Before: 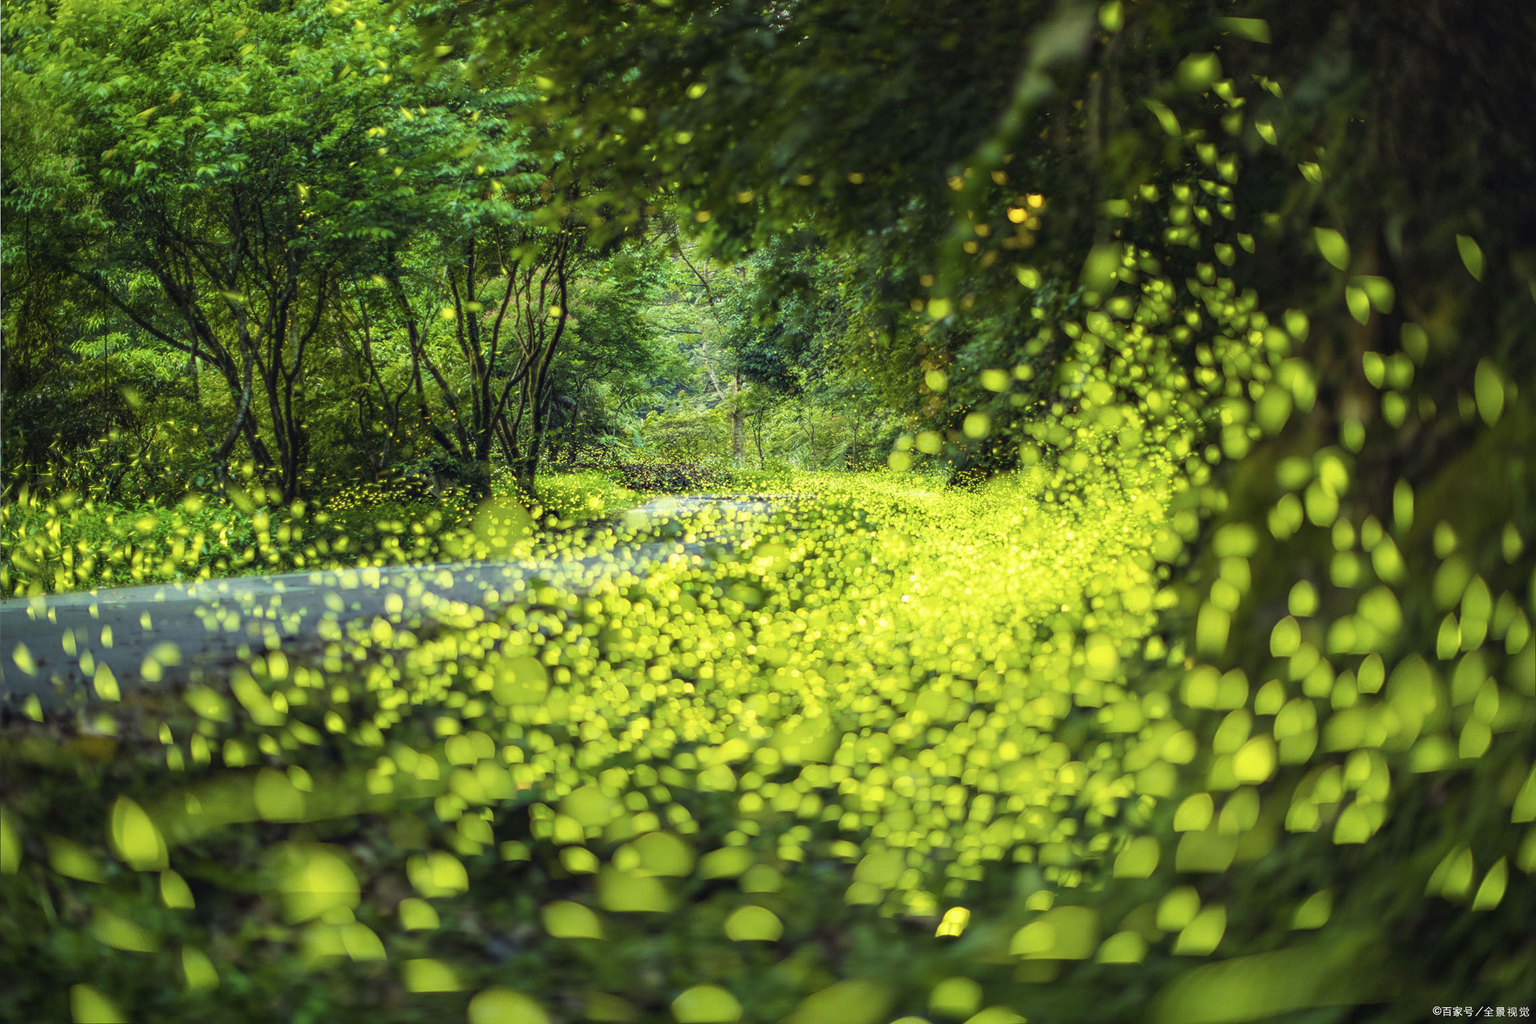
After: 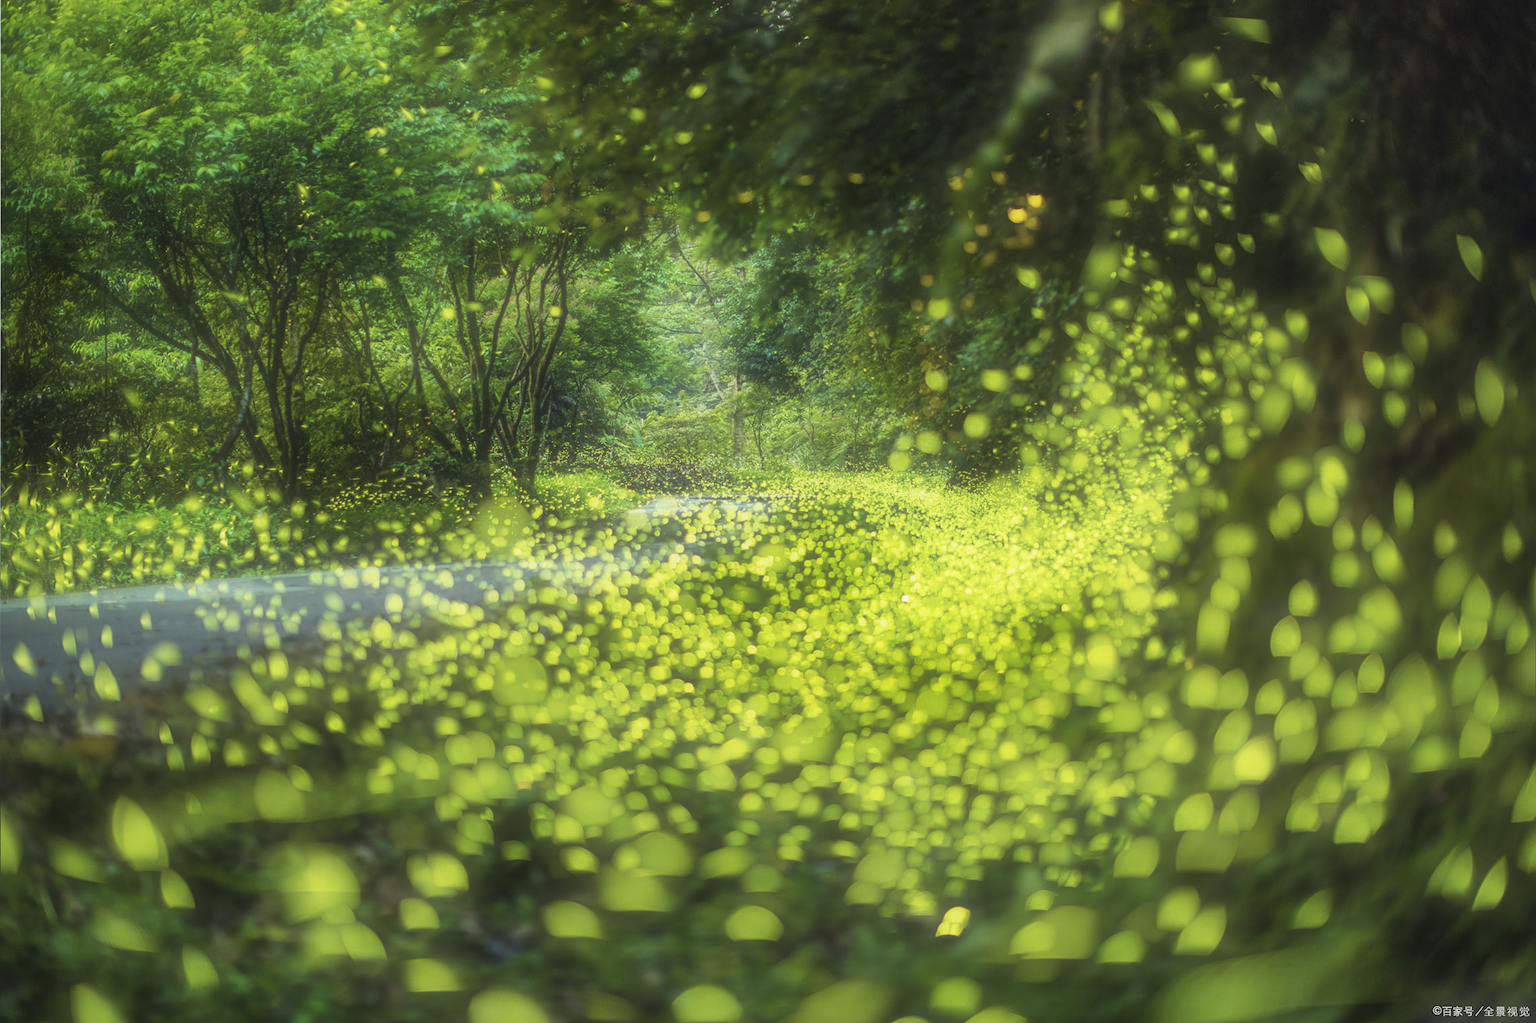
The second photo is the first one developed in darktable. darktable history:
soften: size 60.24%, saturation 65.46%, brightness 0.506 EV, mix 25.7%
shadows and highlights: shadows 30.63, highlights -63.22, shadows color adjustment 98%, highlights color adjustment 58.61%, soften with gaussian
